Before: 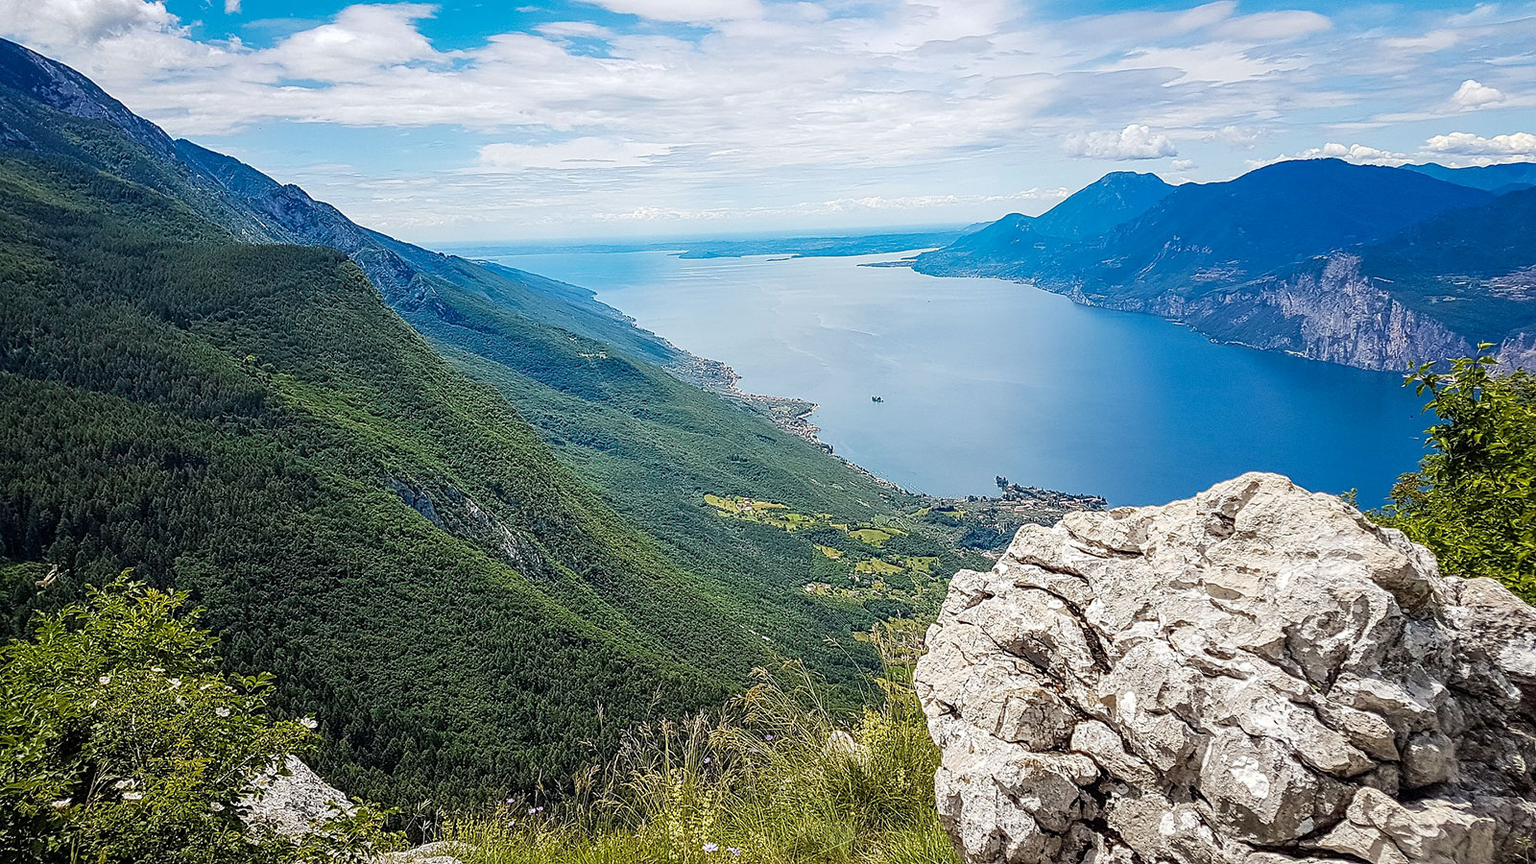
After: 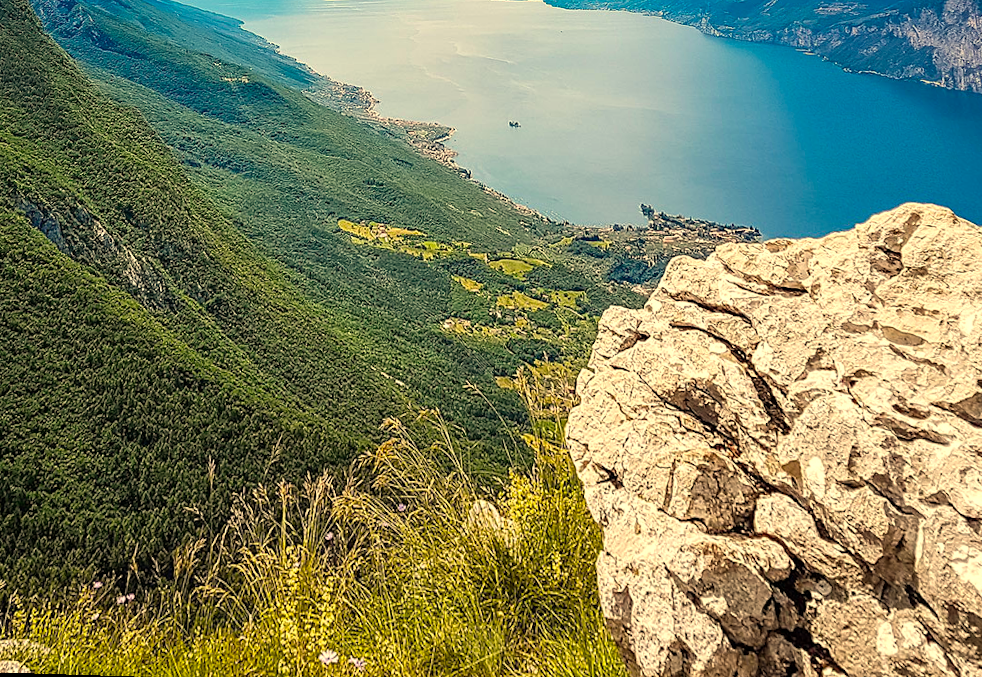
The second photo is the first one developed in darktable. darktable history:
rotate and perspective: rotation 0.72°, lens shift (vertical) -0.352, lens shift (horizontal) -0.051, crop left 0.152, crop right 0.859, crop top 0.019, crop bottom 0.964
crop: left 16.871%, top 22.857%, right 9.116%
color balance: contrast 6.48%, output saturation 113.3%
white balance: red 1.123, blue 0.83
